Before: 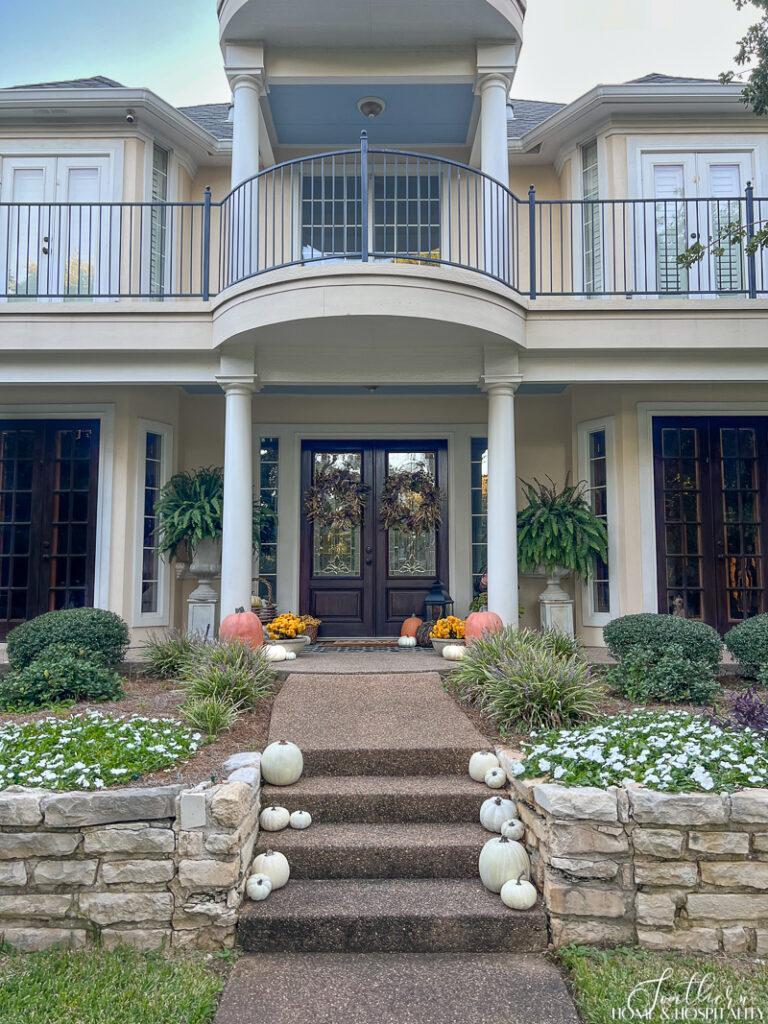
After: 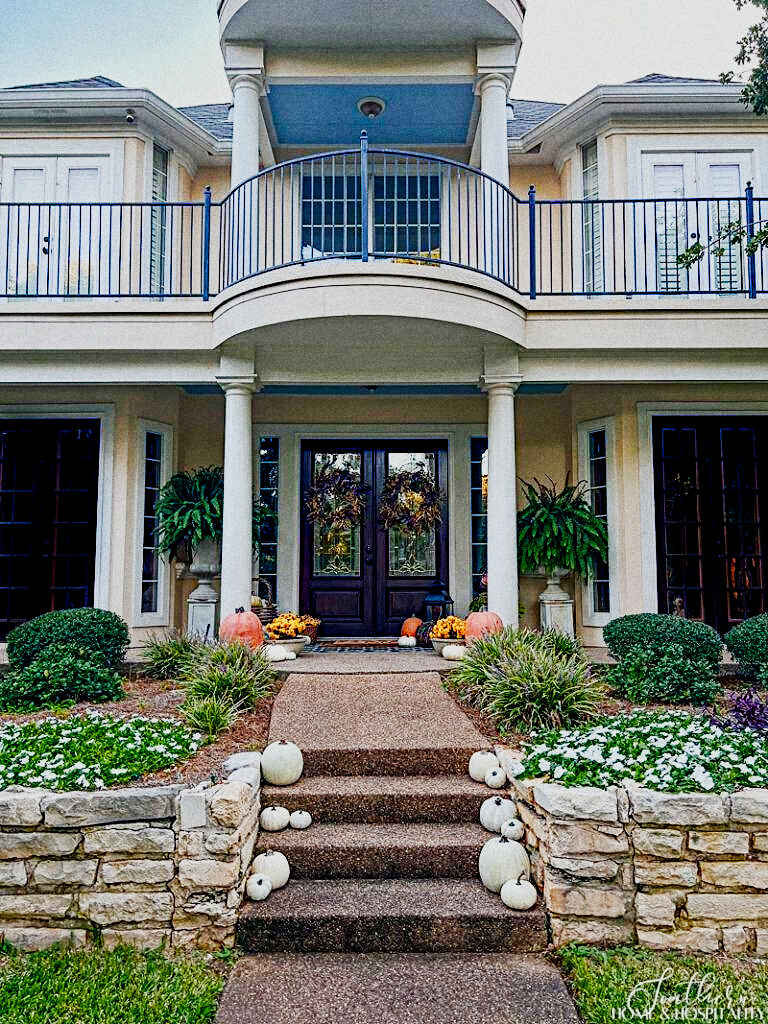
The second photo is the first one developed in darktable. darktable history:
contrast equalizer: y [[0.439, 0.44, 0.442, 0.457, 0.493, 0.498], [0.5 ×6], [0.5 ×6], [0 ×6], [0 ×6]], mix 0.59
color balance rgb: shadows lift › luminance -9.41%, highlights gain › luminance 17.6%, global offset › luminance -1.45%, perceptual saturation grading › highlights -17.77%, perceptual saturation grading › mid-tones 33.1%, perceptual saturation grading › shadows 50.52%, global vibrance 24.22%
color equalizer "oranges": saturation › orange 1.04, hue › orange -8.78, brightness › orange 1.17
color equalizer "blues": saturation › blue 1.25, hue › blue -12.68, brightness › blue 0.793, node placement 6°
diffuse or sharpen "sharpen demosaicing: AA filter": edge sensitivity 1, 1st order anisotropy 100%, 2nd order anisotropy 100%, 3rd order anisotropy 100%, 4th order anisotropy 100%, 1st order speed -25%, 2nd order speed -25%, 3rd order speed -25%, 4th order speed -25%
diffuse or sharpen "diffusion": radius span 77, 1st order speed 50%, 2nd order speed 50%, 3rd order speed 50%, 4th order speed 50% | blend: blend mode normal, opacity 25%; mask: uniform (no mask)
grain "silver grain": coarseness 0.09 ISO, strength 40%
sigmoid: contrast 1.81, skew -0.21, preserve hue 0%, red attenuation 0.1, red rotation 0.035, green attenuation 0.1, green rotation -0.017, blue attenuation 0.15, blue rotation -0.052, base primaries Rec2020
exposure "magic lantern defaults": compensate highlight preservation false
